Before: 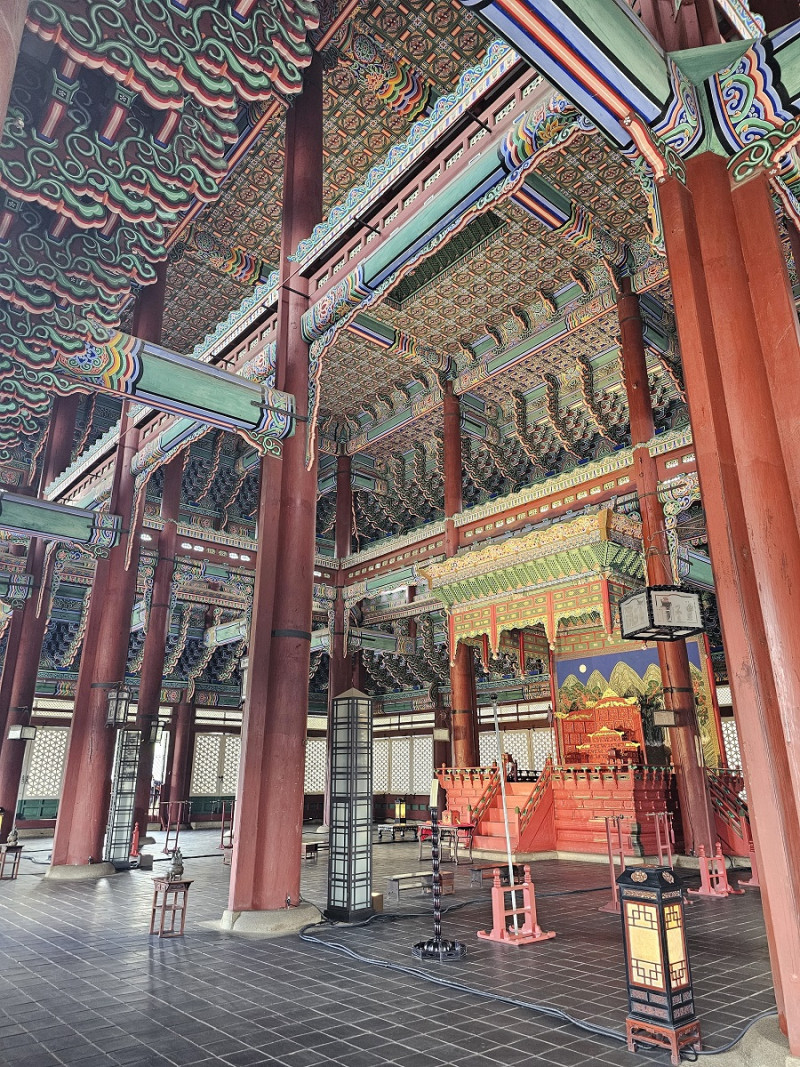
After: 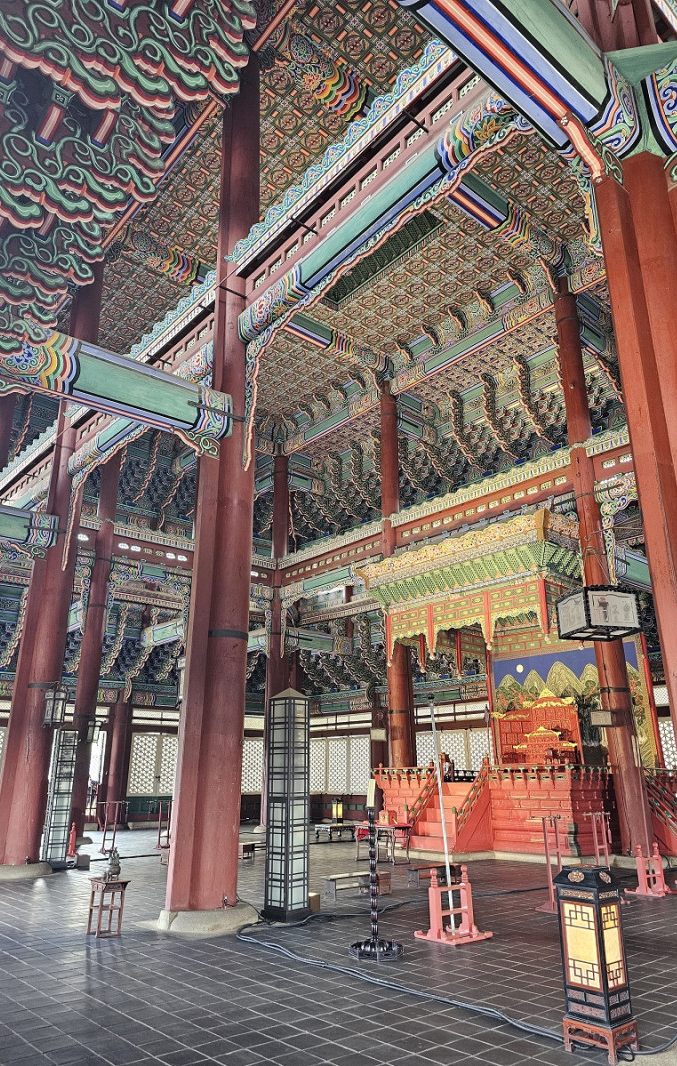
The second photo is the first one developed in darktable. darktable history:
tone equalizer: on, module defaults
crop: left 7.952%, right 7.376%
